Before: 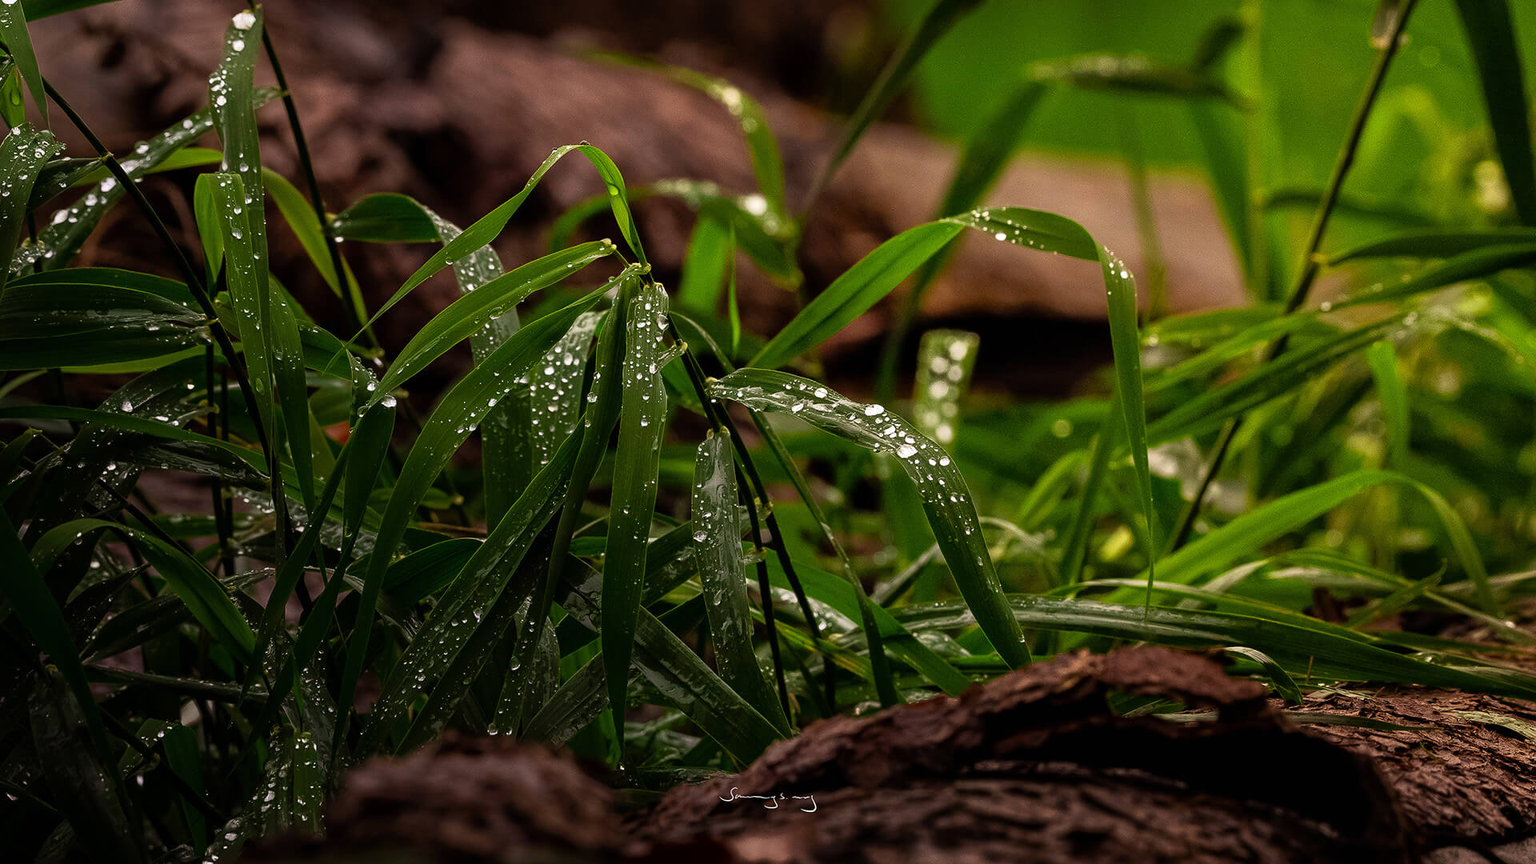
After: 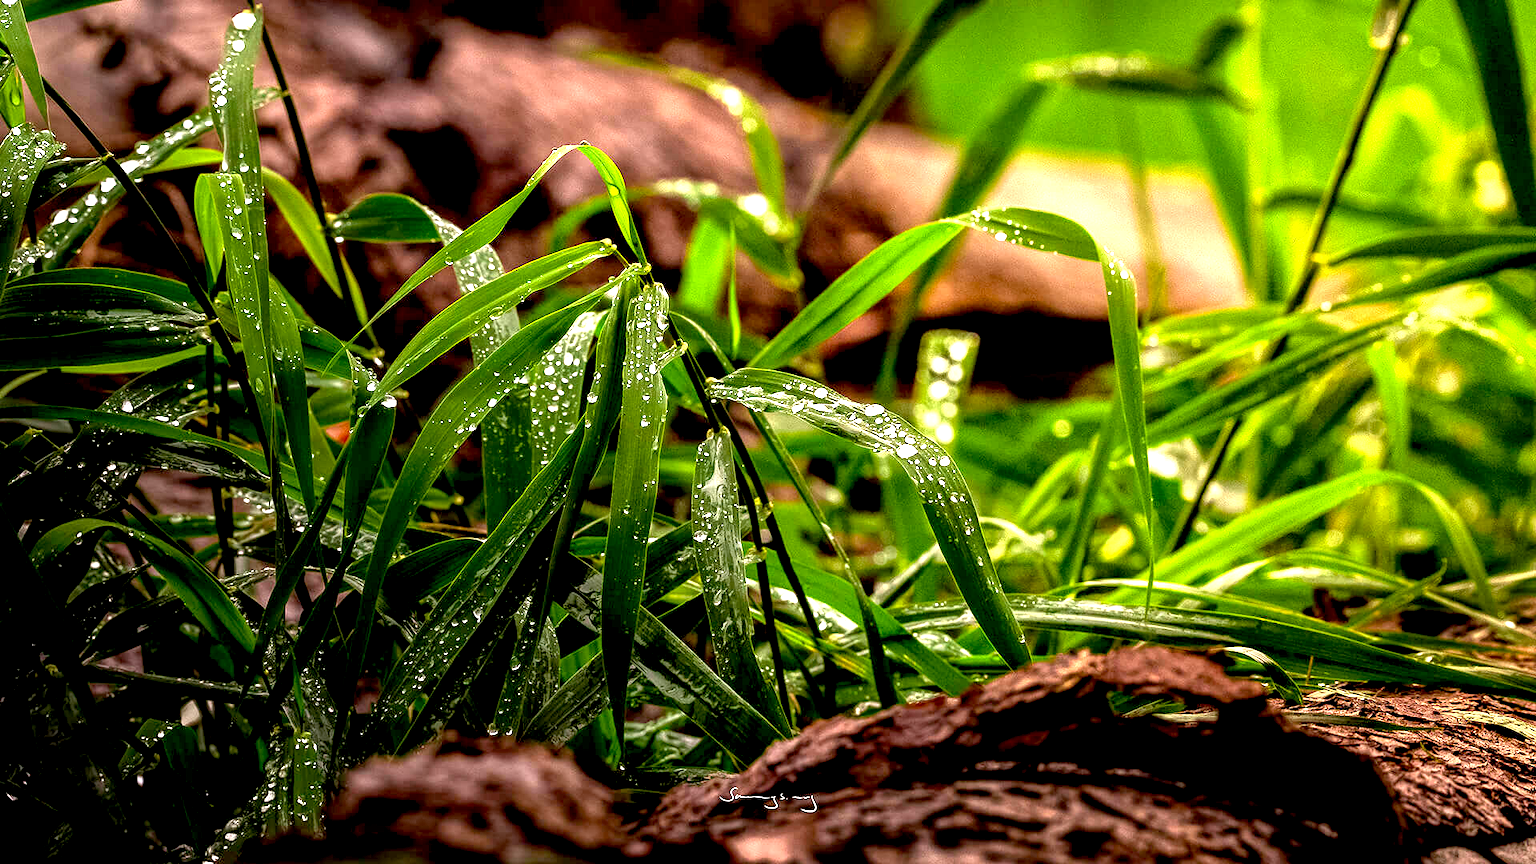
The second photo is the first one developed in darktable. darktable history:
local contrast: detail 130%
exposure: black level correction 0.005, exposure 2.084 EV, compensate highlight preservation false
